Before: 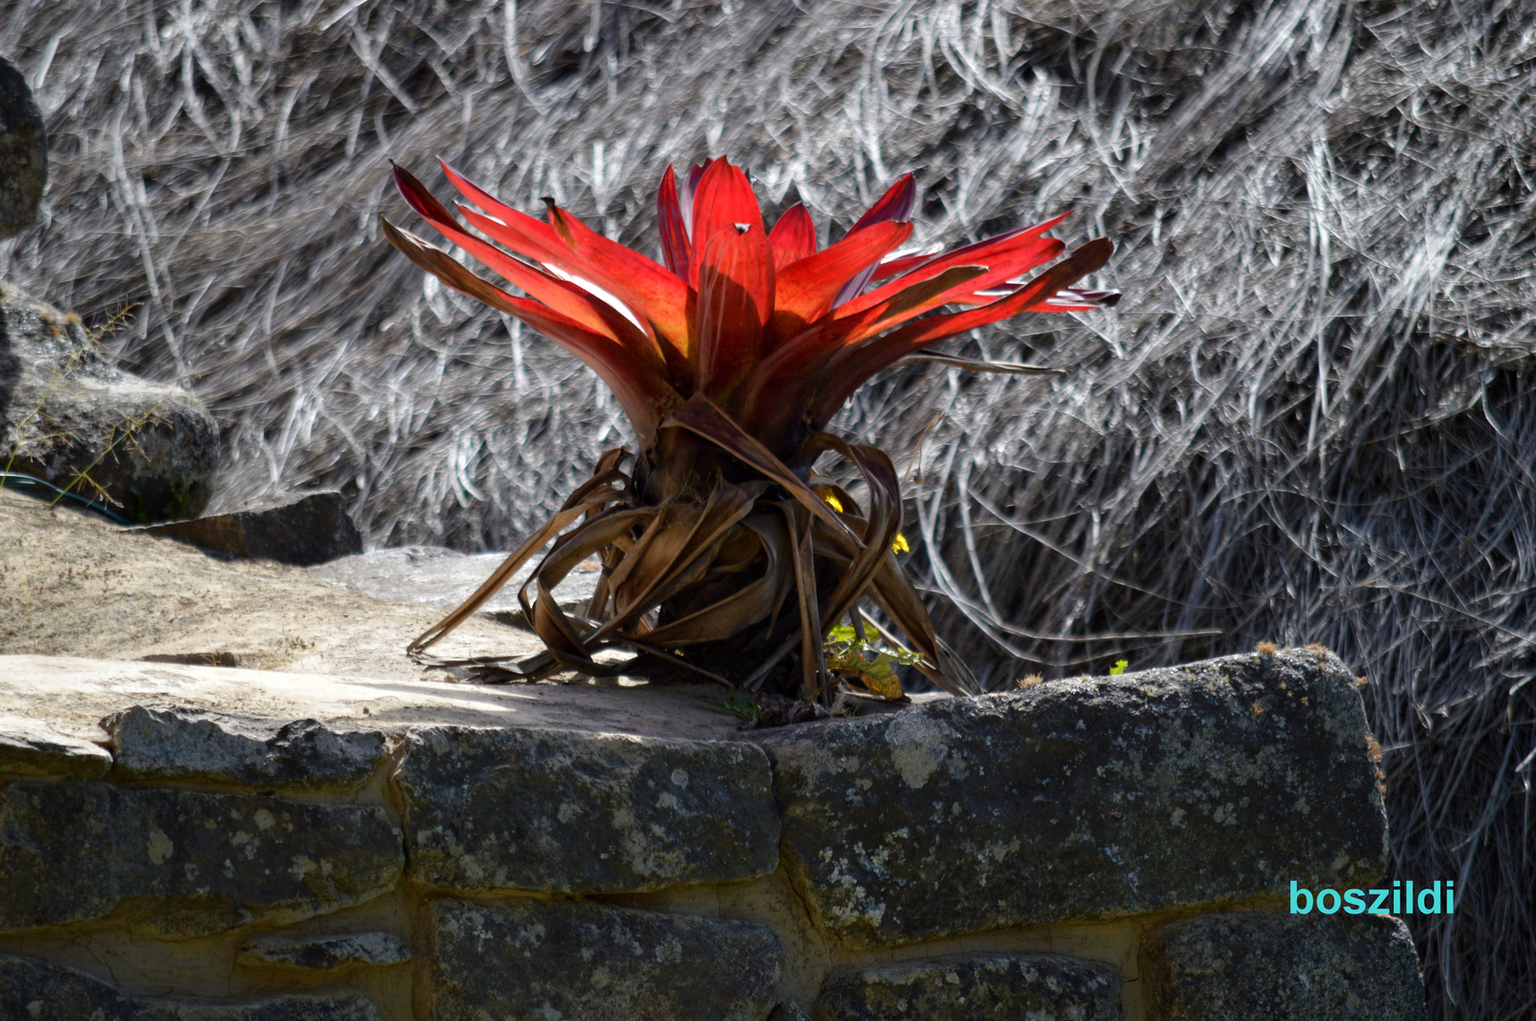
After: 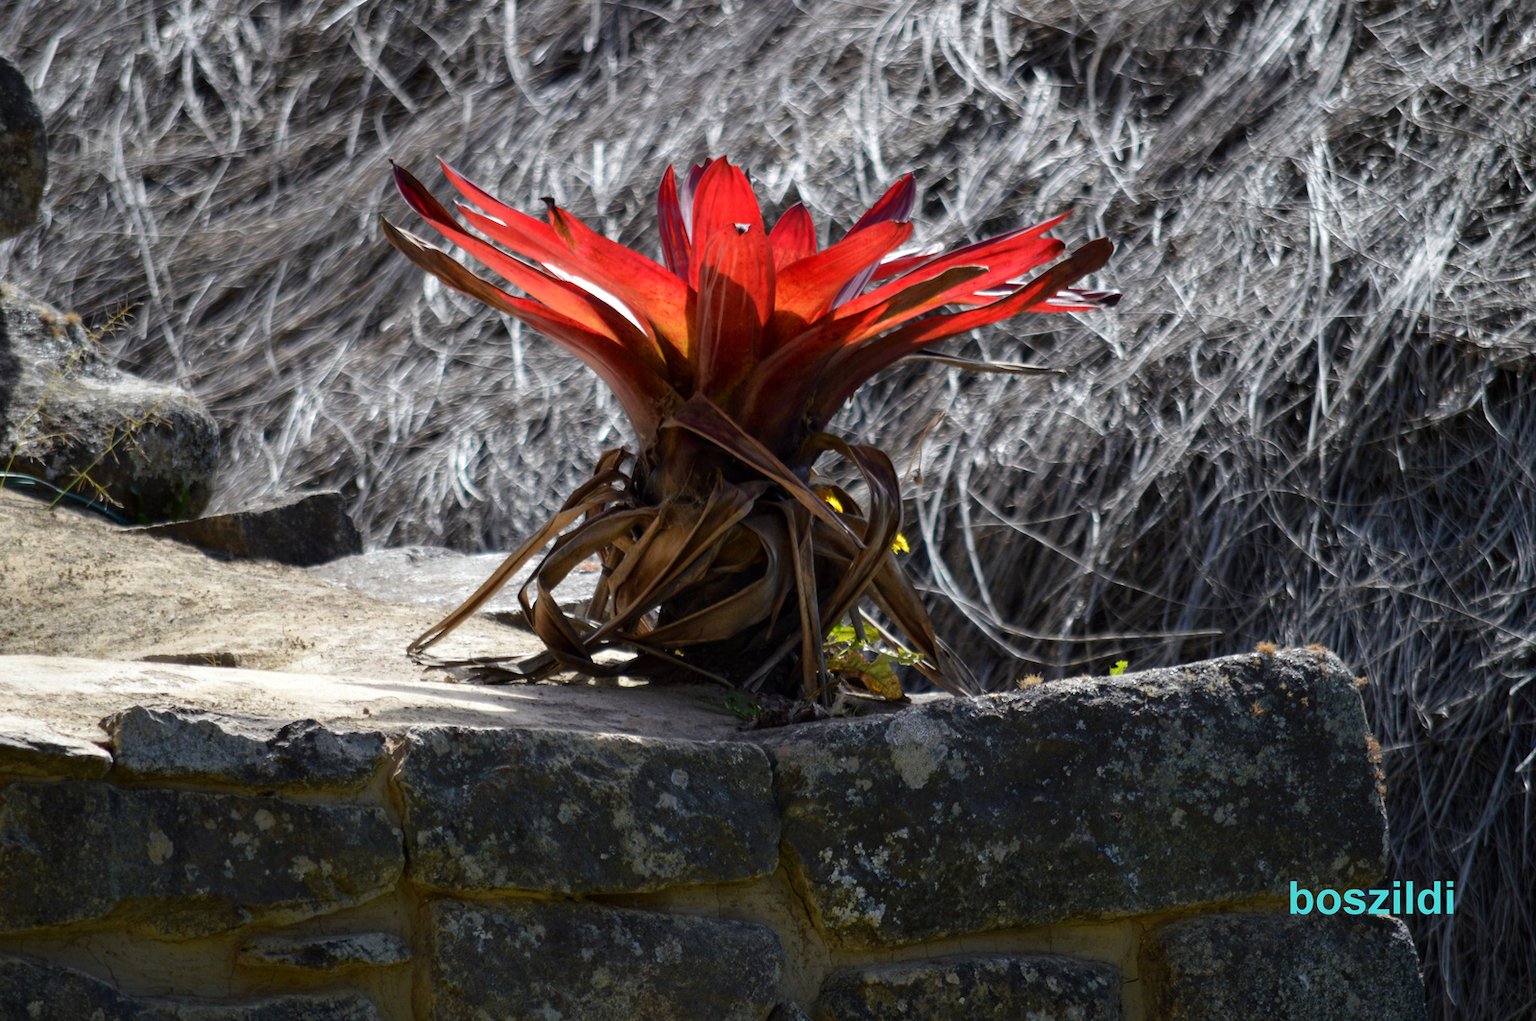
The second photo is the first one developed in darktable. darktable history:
contrast brightness saturation: contrast 0.055
